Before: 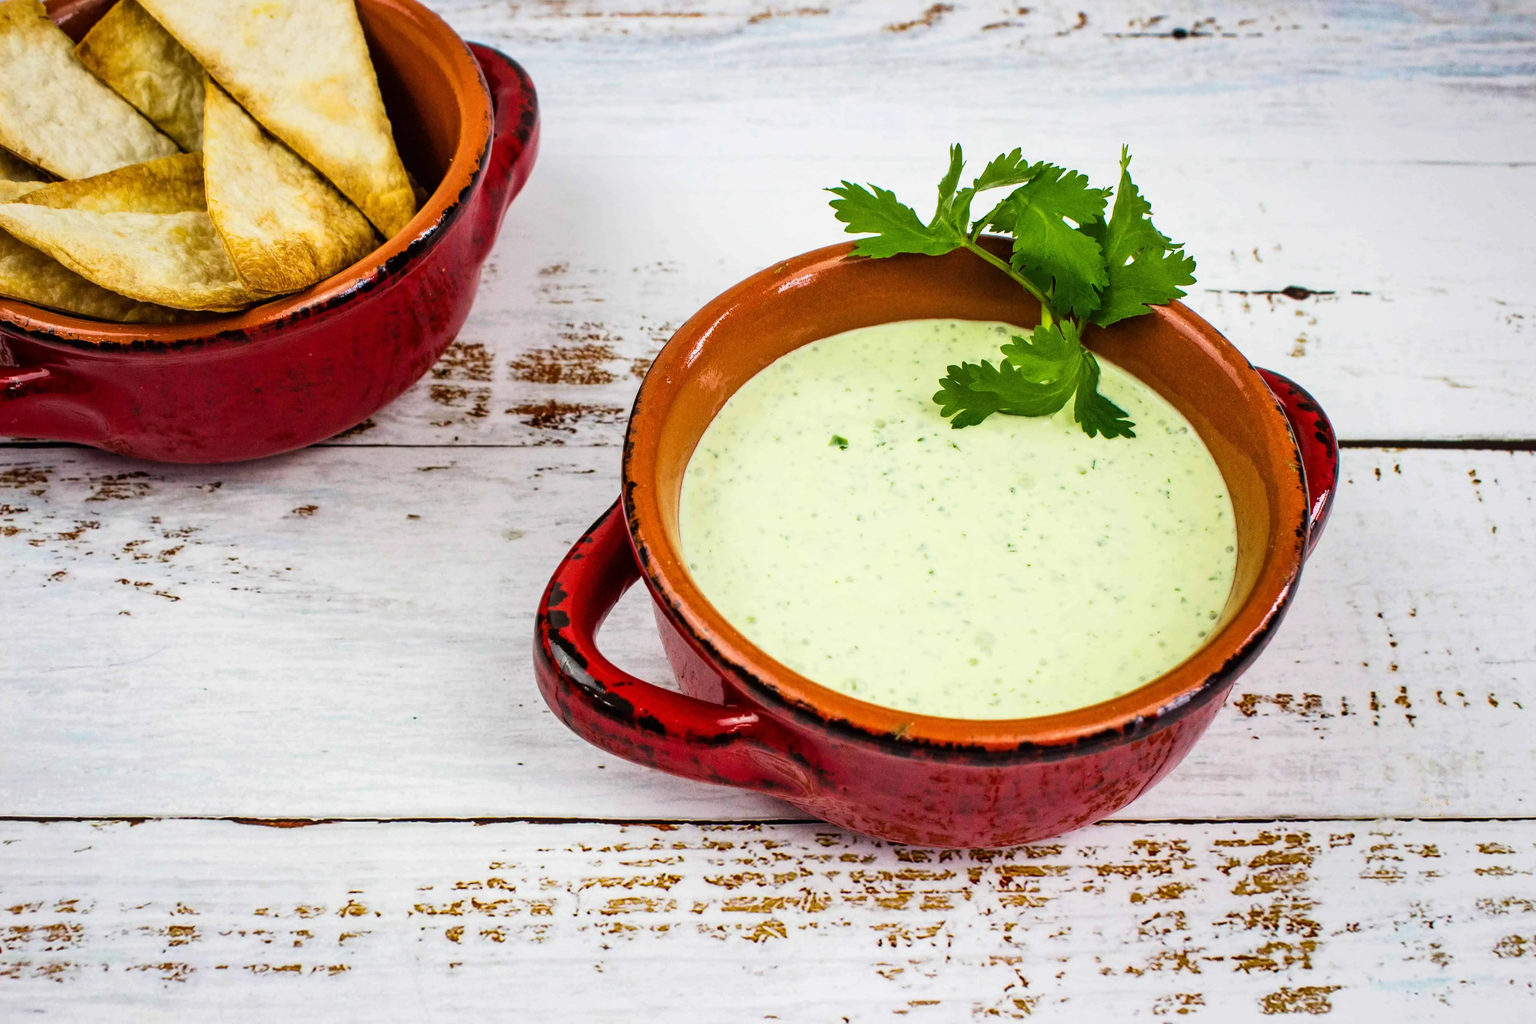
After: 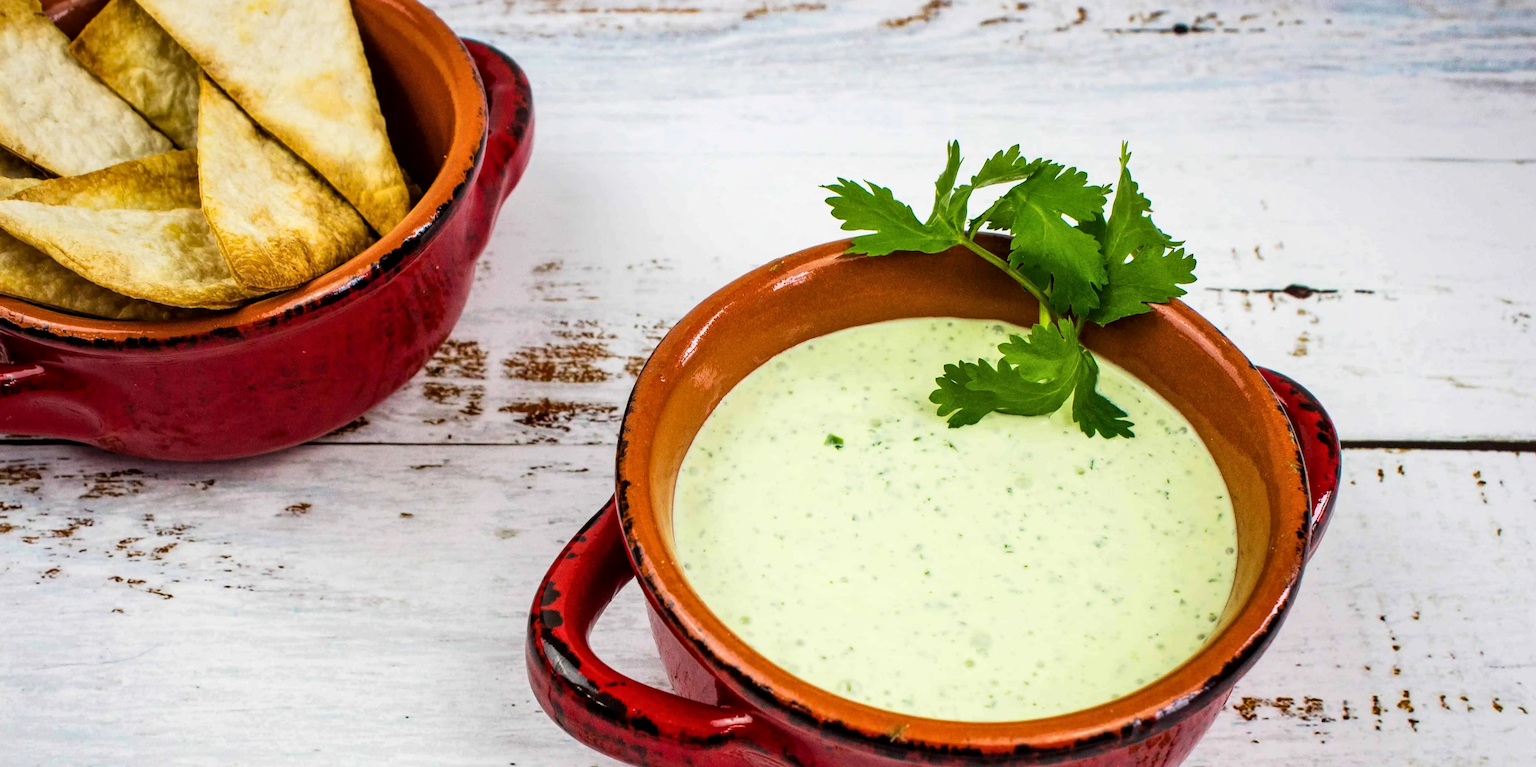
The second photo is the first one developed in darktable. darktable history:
crop: bottom 24.967%
rotate and perspective: rotation 0.192°, lens shift (horizontal) -0.015, crop left 0.005, crop right 0.996, crop top 0.006, crop bottom 0.99
local contrast: highlights 100%, shadows 100%, detail 120%, midtone range 0.2
